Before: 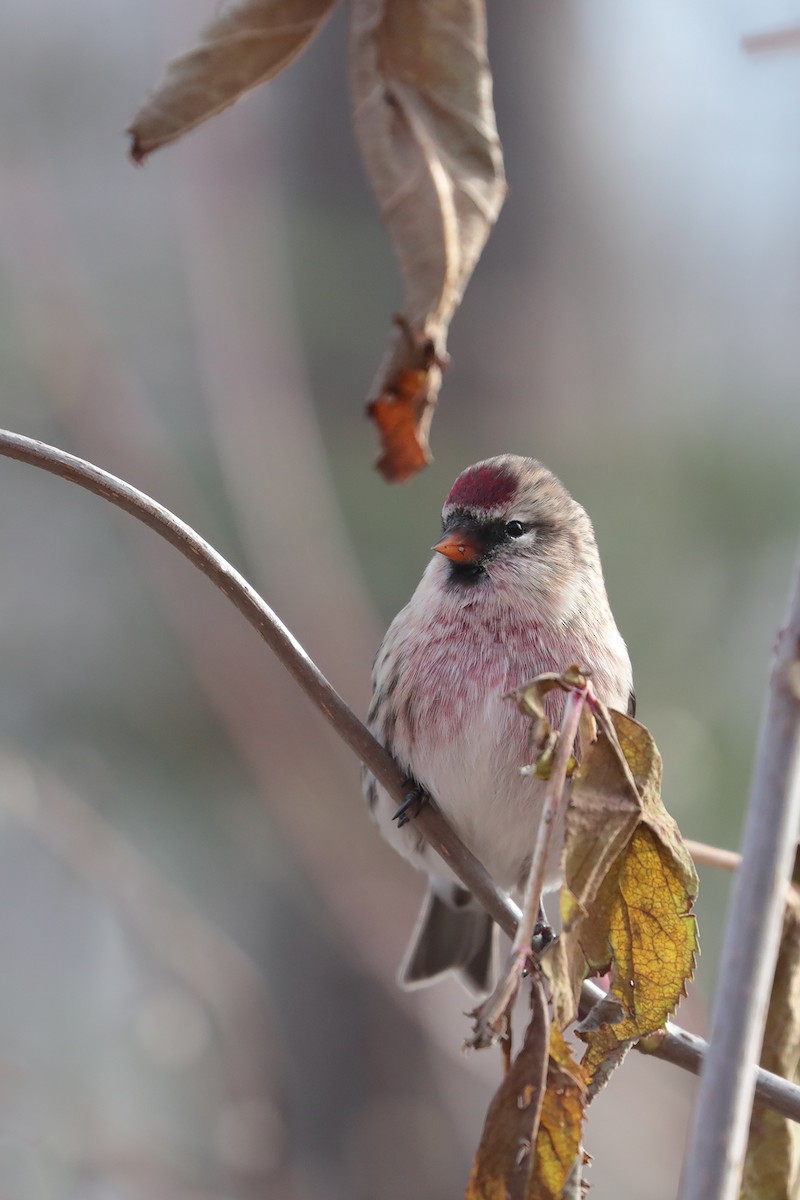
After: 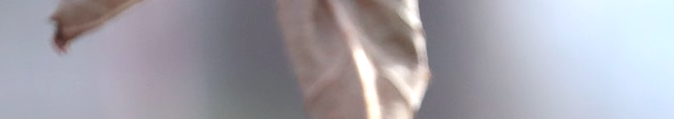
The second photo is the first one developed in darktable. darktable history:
exposure: exposure 0.556 EV, compensate highlight preservation false
crop and rotate: left 9.644%, top 9.491%, right 6.021%, bottom 80.509%
color correction: highlights a* -0.137, highlights b* -5.91, shadows a* -0.137, shadows b* -0.137
